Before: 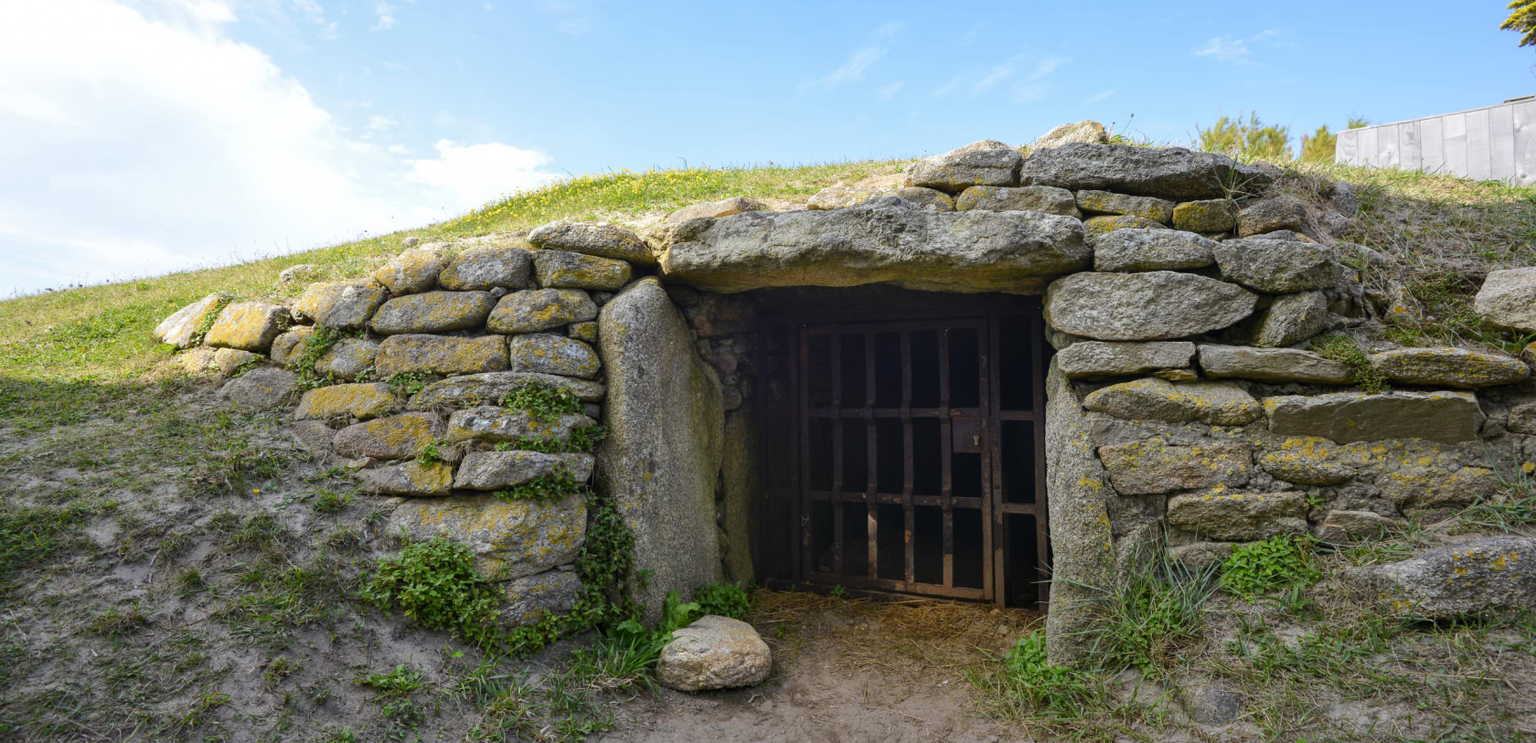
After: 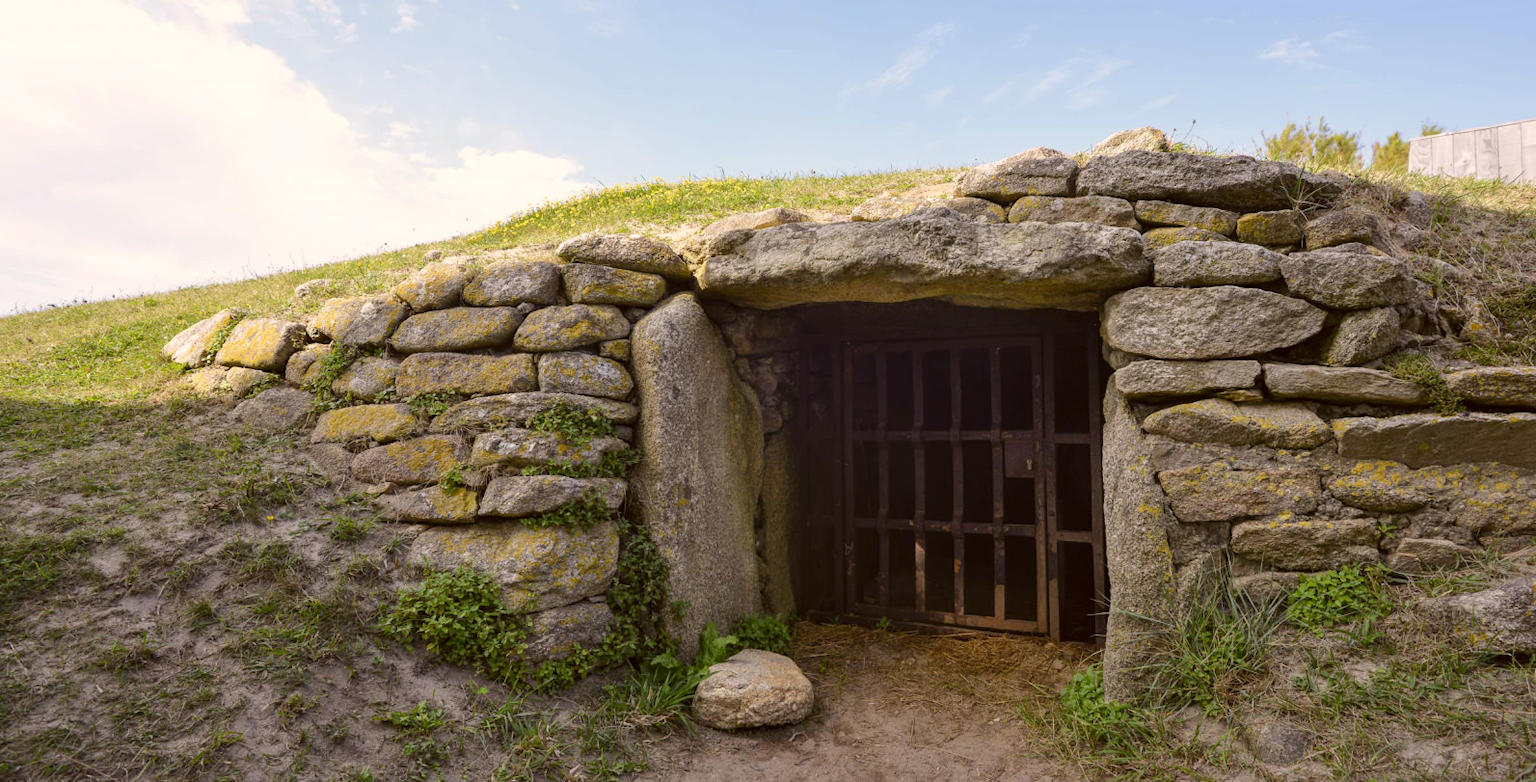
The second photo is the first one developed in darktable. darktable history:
color correction: highlights a* 6.27, highlights b* 8.19, shadows a* 5.94, shadows b* 7.23, saturation 0.9
crop and rotate: right 5.167%
